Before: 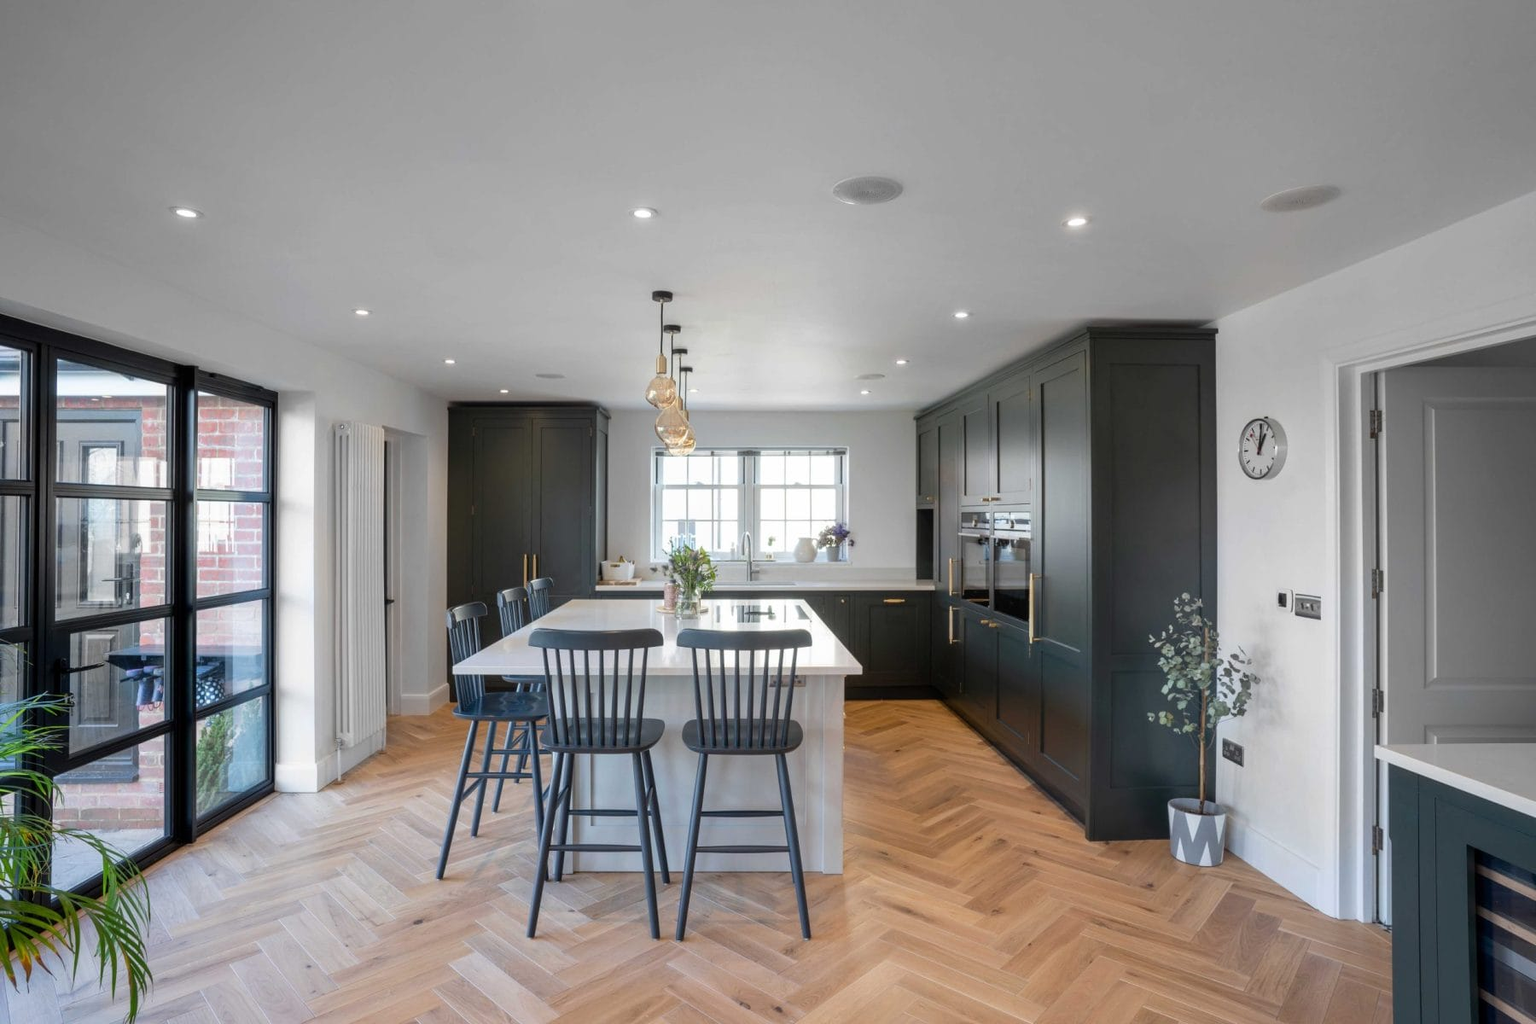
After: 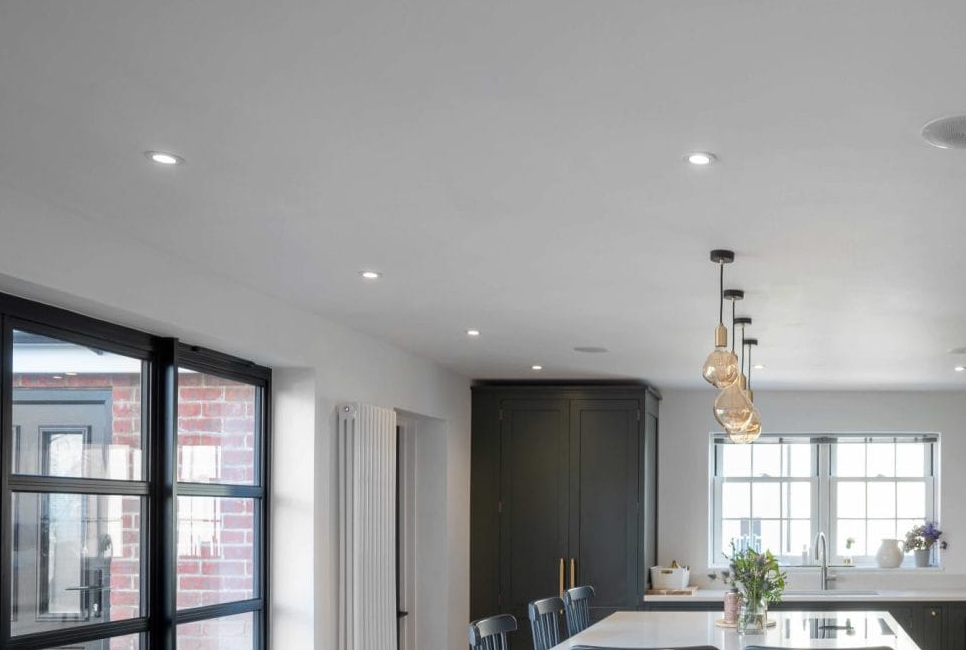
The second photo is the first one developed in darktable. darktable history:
crop and rotate: left 3.019%, top 7.591%, right 43.28%, bottom 38.24%
